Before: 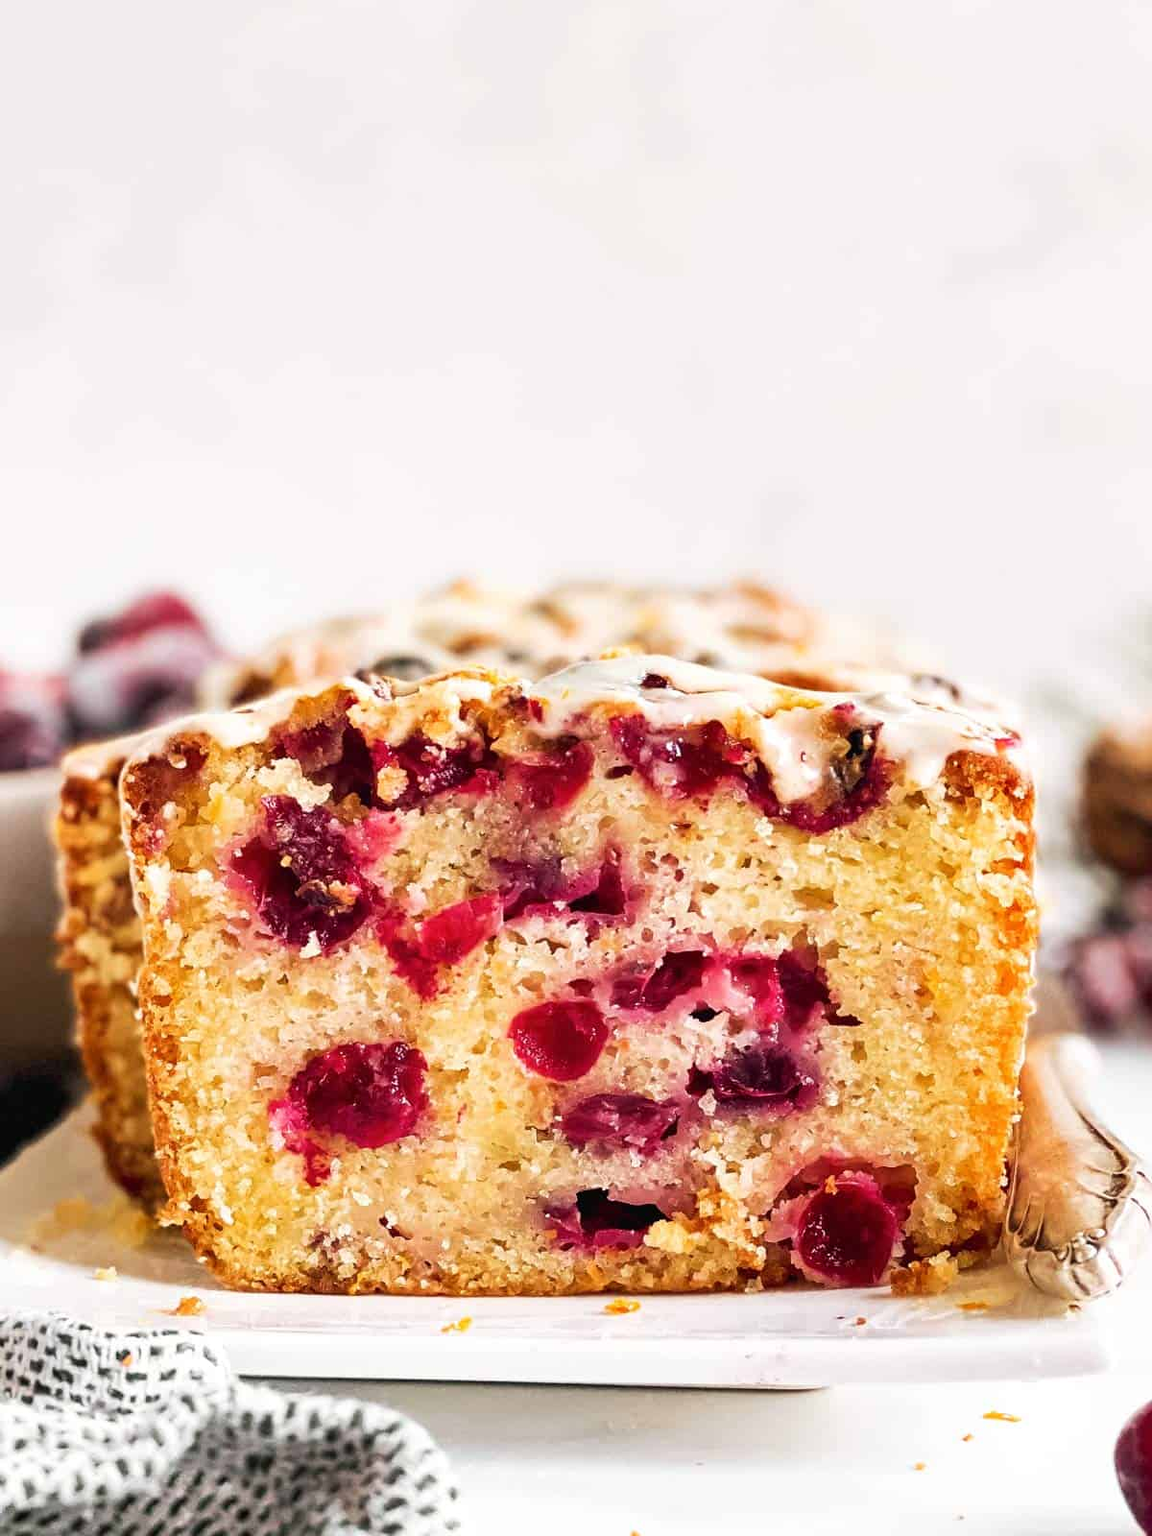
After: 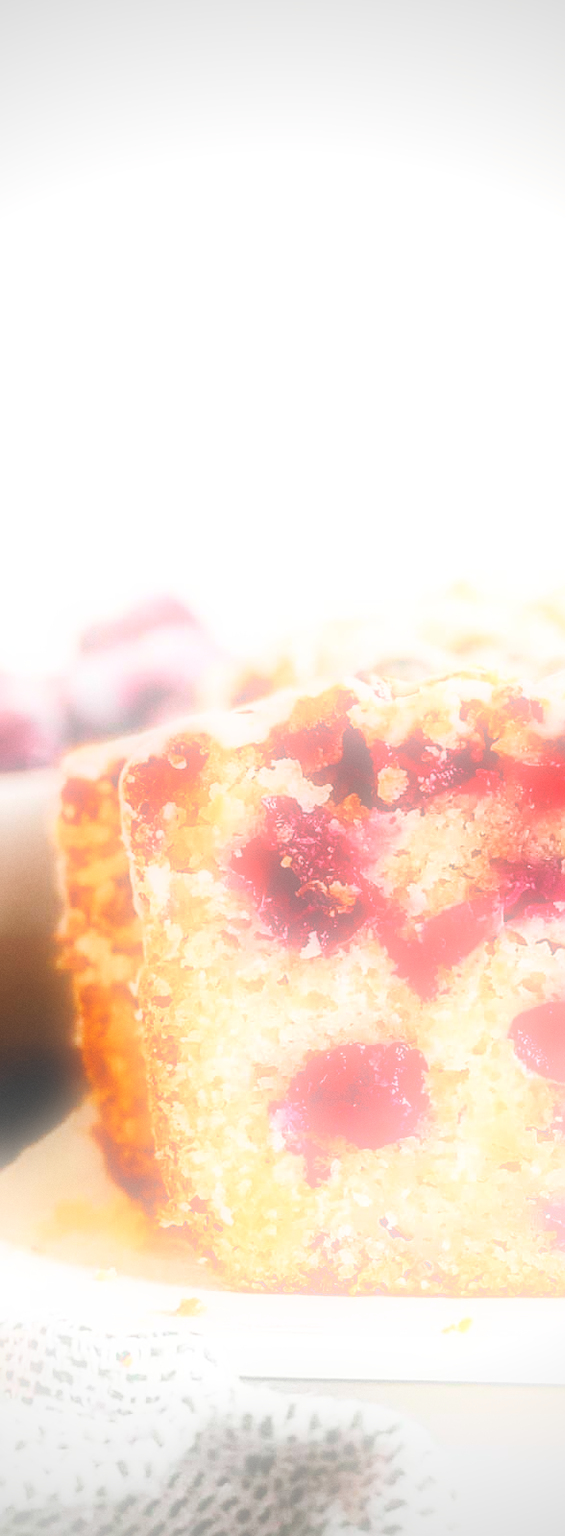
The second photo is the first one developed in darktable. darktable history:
crop and rotate: left 0%, top 0%, right 50.845%
bloom: threshold 82.5%, strength 16.25%
soften: on, module defaults
sharpen: on, module defaults
grain: coarseness 0.47 ISO
vignetting: on, module defaults
tone curve: curves: ch0 [(0, 0) (0.003, 0.003) (0.011, 0.005) (0.025, 0.008) (0.044, 0.012) (0.069, 0.02) (0.1, 0.031) (0.136, 0.047) (0.177, 0.088) (0.224, 0.141) (0.277, 0.222) (0.335, 0.32) (0.399, 0.422) (0.468, 0.523) (0.543, 0.623) (0.623, 0.716) (0.709, 0.796) (0.801, 0.88) (0.898, 0.958) (1, 1)], preserve colors none
